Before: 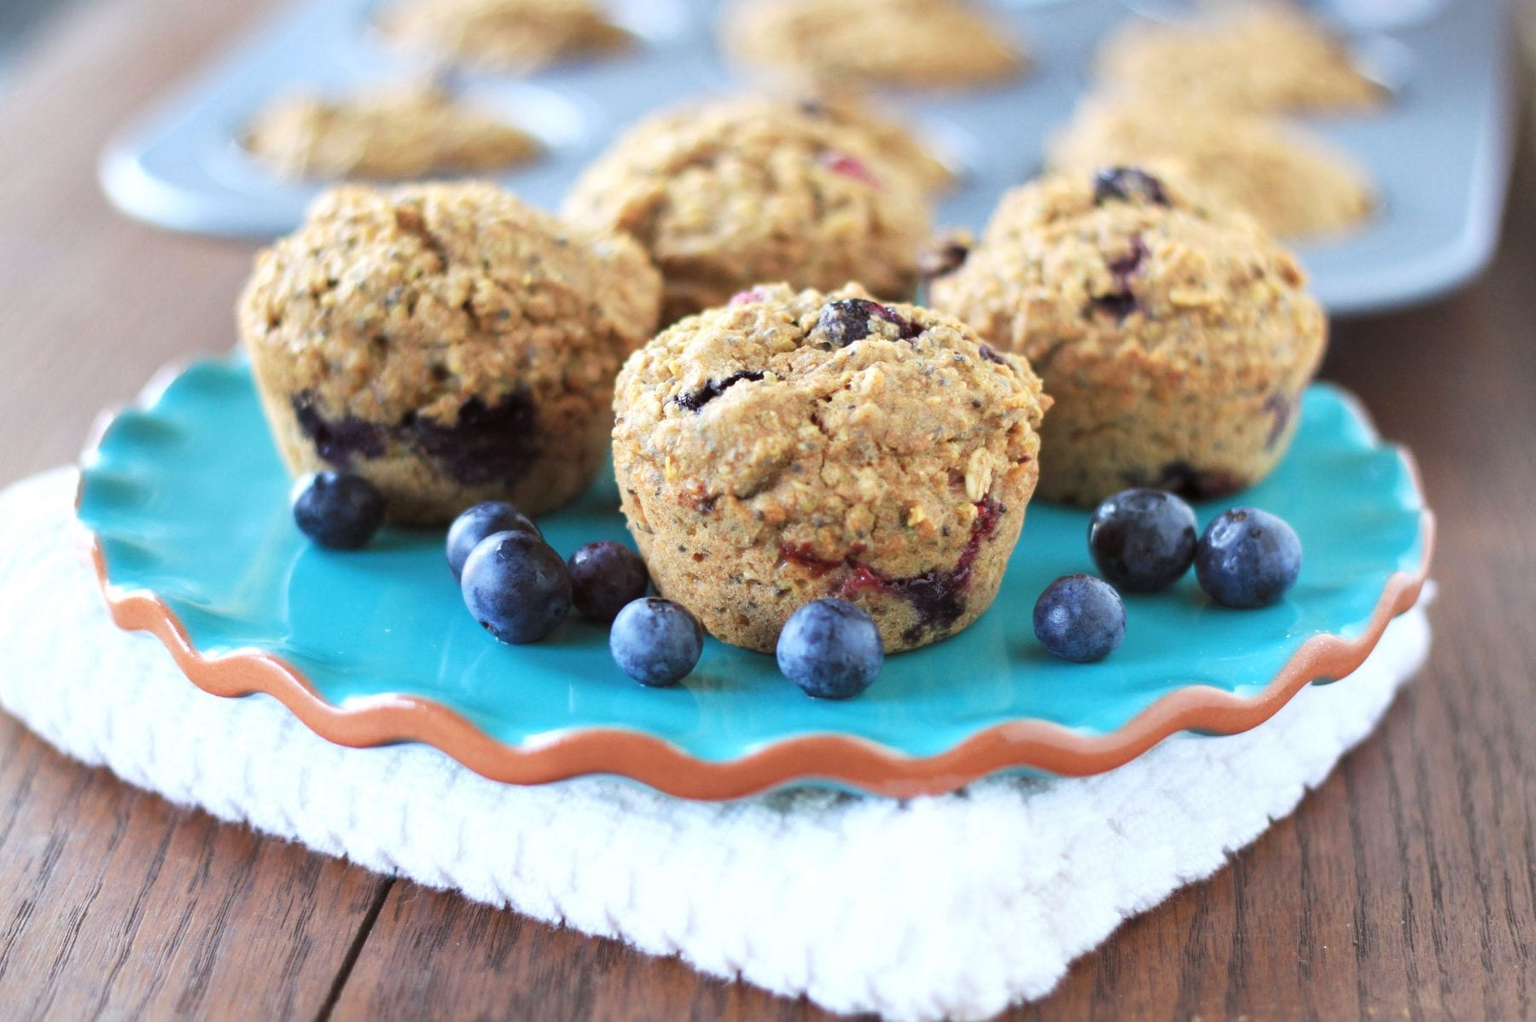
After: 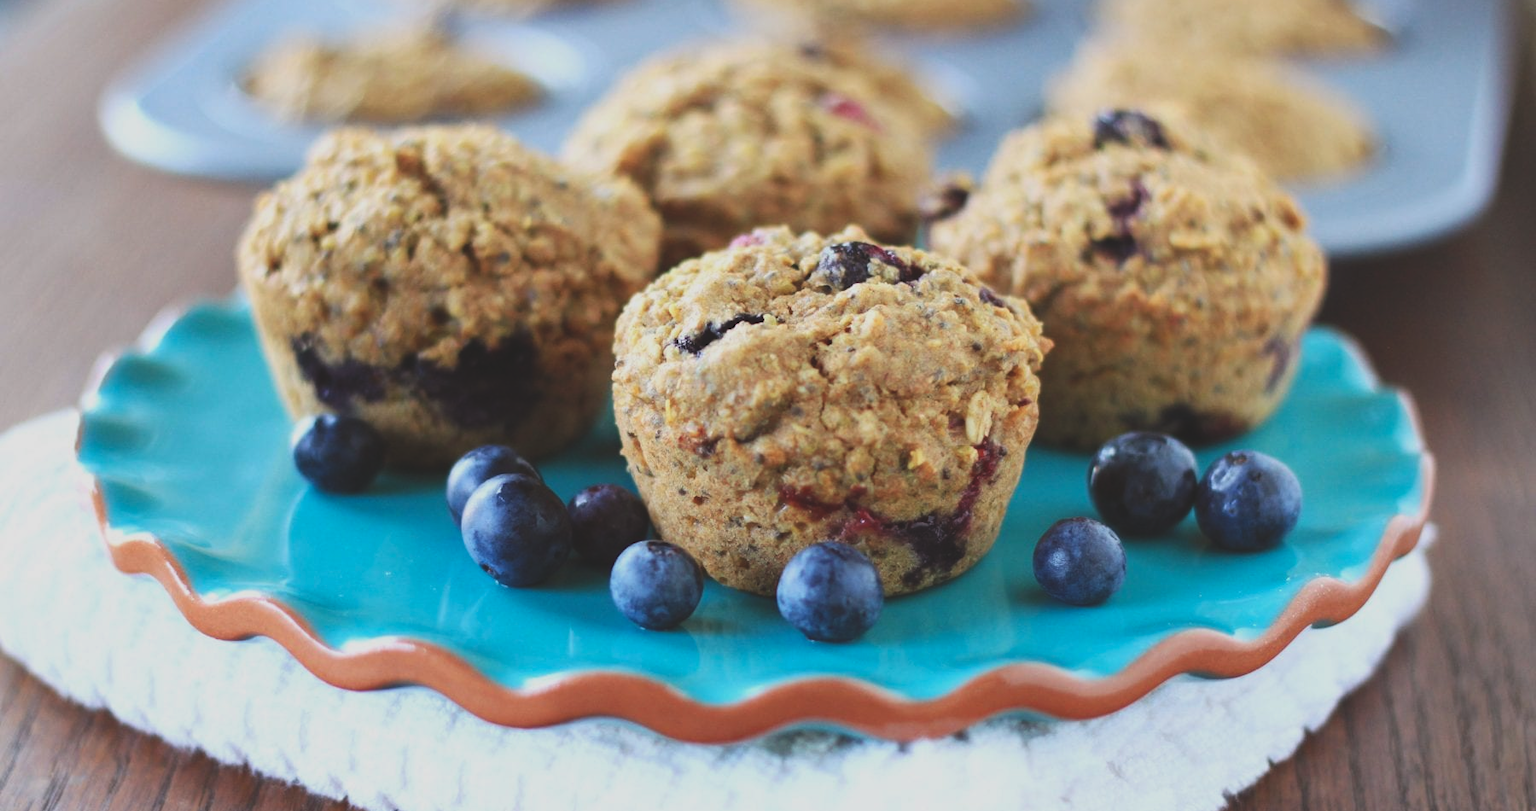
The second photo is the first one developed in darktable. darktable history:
contrast brightness saturation: contrast 0.13, brightness -0.05, saturation 0.16
crop and rotate: top 5.667%, bottom 14.937%
exposure: black level correction -0.036, exposure -0.497 EV, compensate highlight preservation false
